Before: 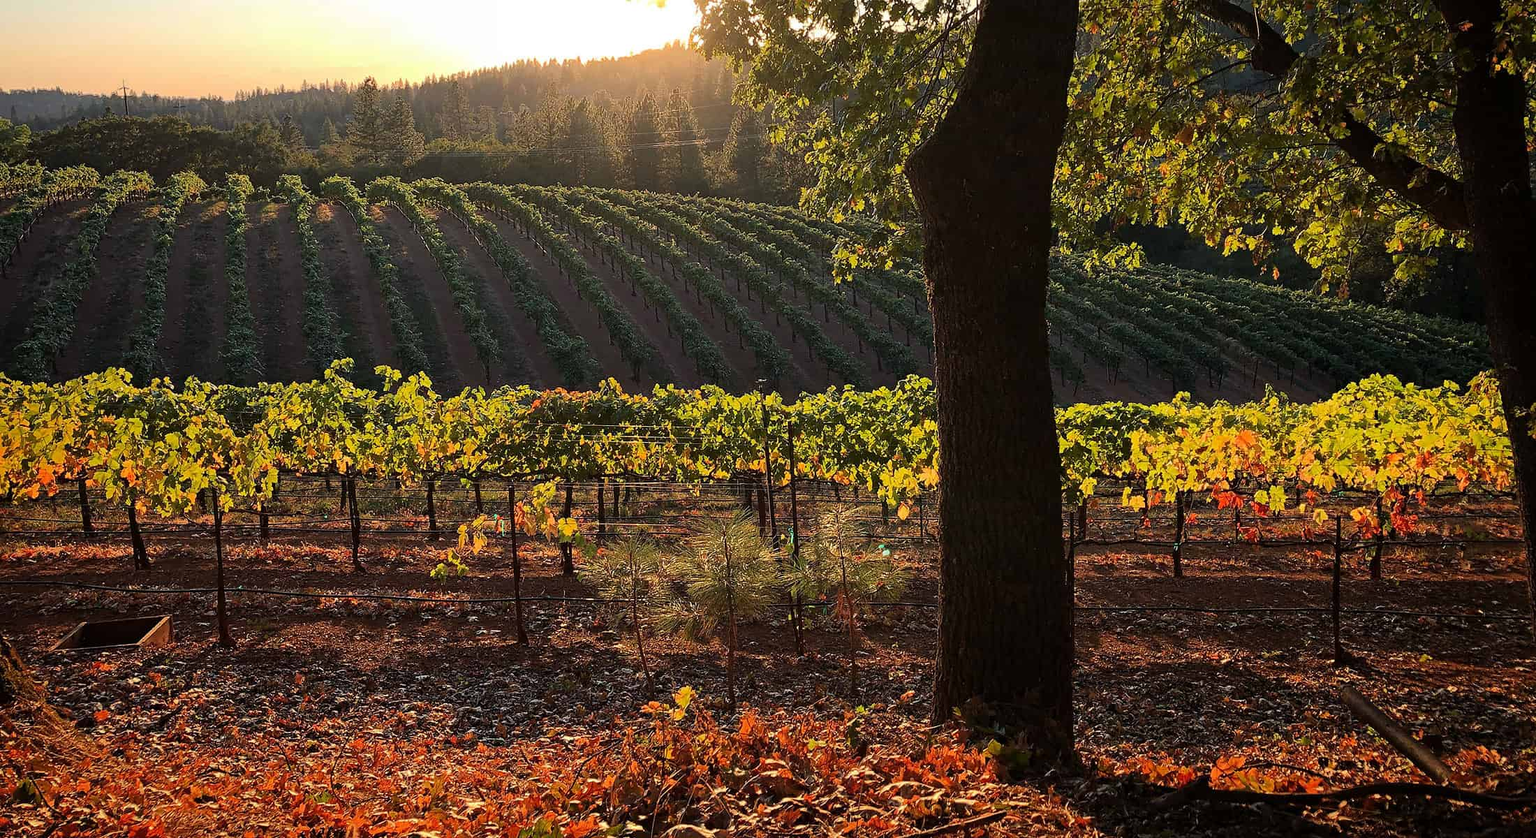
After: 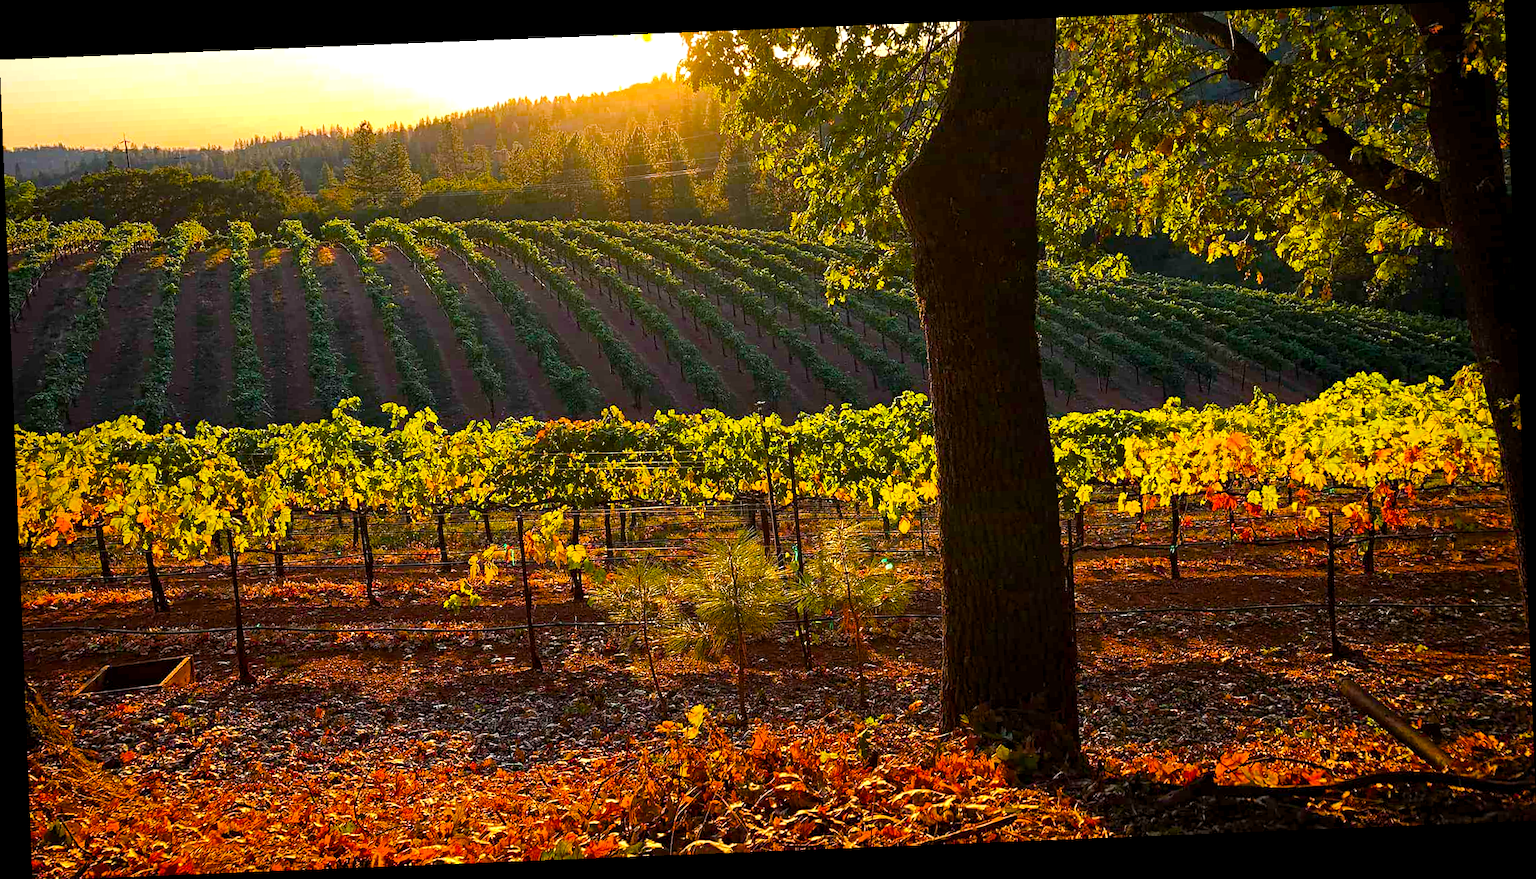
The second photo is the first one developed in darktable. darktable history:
color balance rgb: linear chroma grading › shadows 10%, linear chroma grading › highlights 10%, linear chroma grading › global chroma 15%, linear chroma grading › mid-tones 15%, perceptual saturation grading › global saturation 40%, perceptual saturation grading › highlights -25%, perceptual saturation grading › mid-tones 35%, perceptual saturation grading › shadows 35%, perceptual brilliance grading › global brilliance 11.29%, global vibrance 11.29%
local contrast: highlights 100%, shadows 100%, detail 120%, midtone range 0.2
shadows and highlights: radius 331.84, shadows 53.55, highlights -100, compress 94.63%, highlights color adjustment 73.23%, soften with gaussian
rotate and perspective: rotation -2.29°, automatic cropping off
